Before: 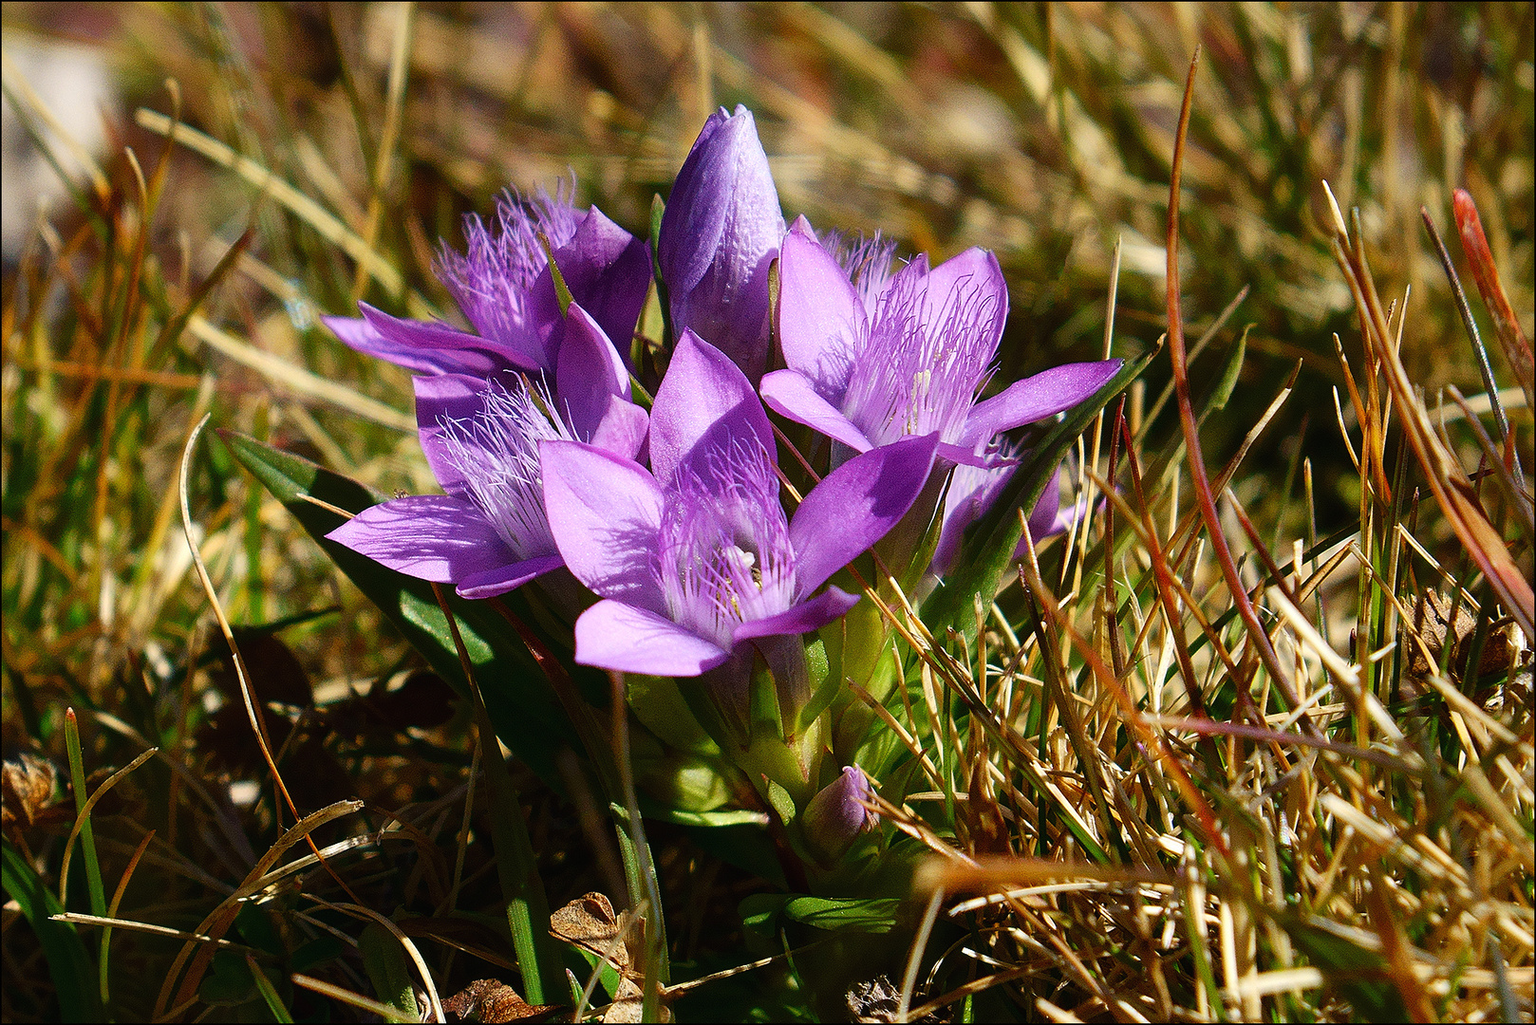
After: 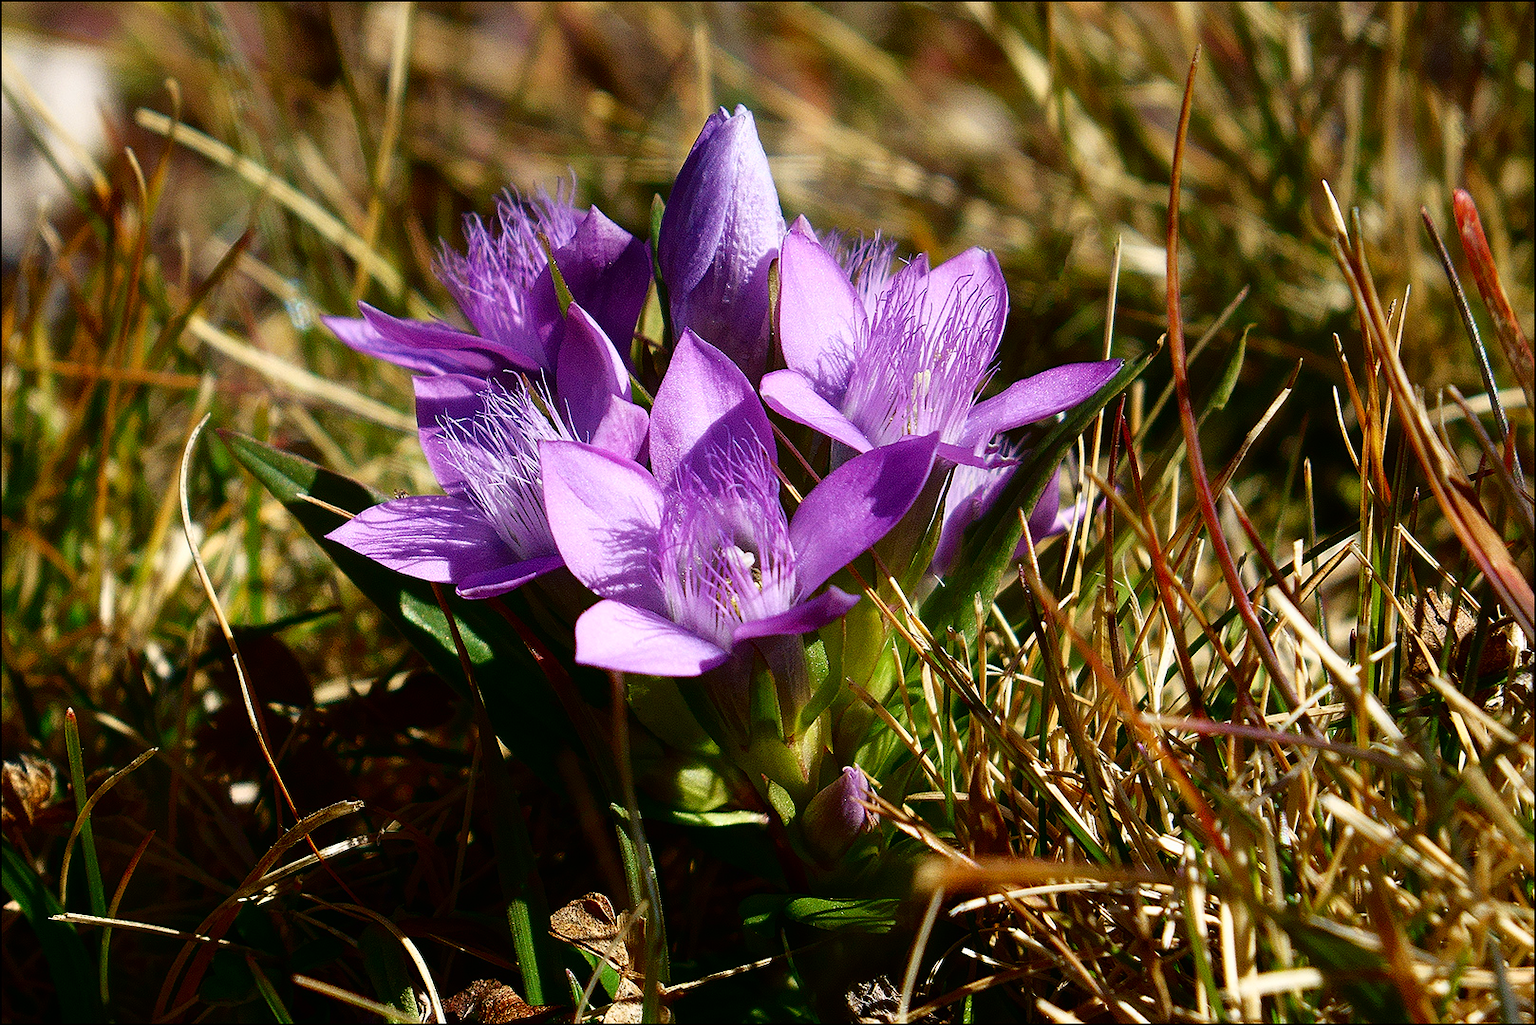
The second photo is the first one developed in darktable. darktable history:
shadows and highlights: shadows -62.06, white point adjustment -5.11, highlights 61.79
